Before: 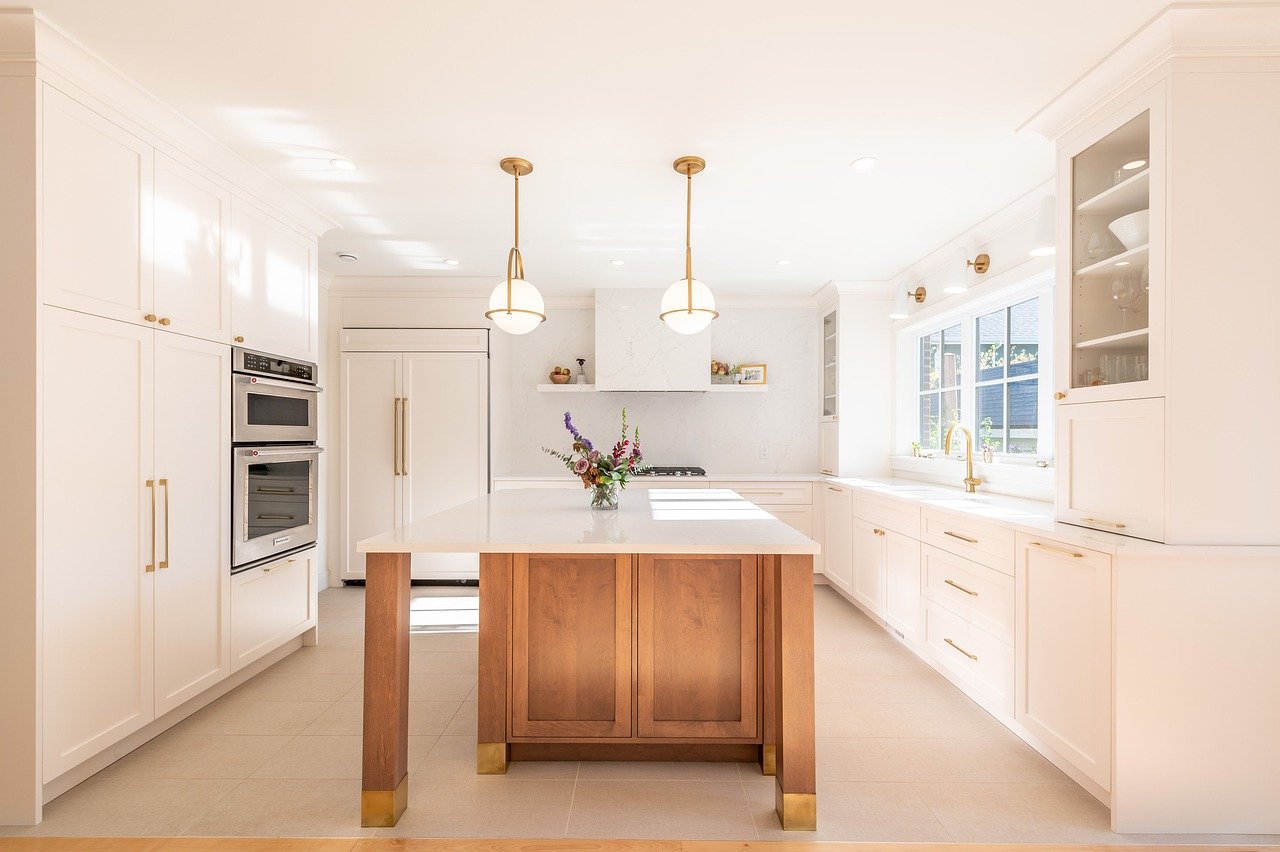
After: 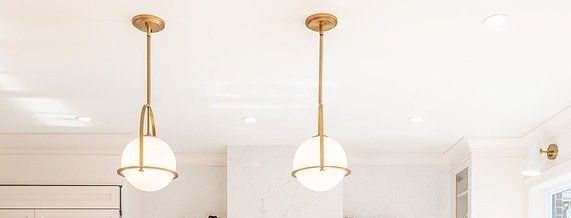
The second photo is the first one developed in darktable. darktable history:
crop: left 28.76%, top 16.786%, right 26.613%, bottom 57.567%
